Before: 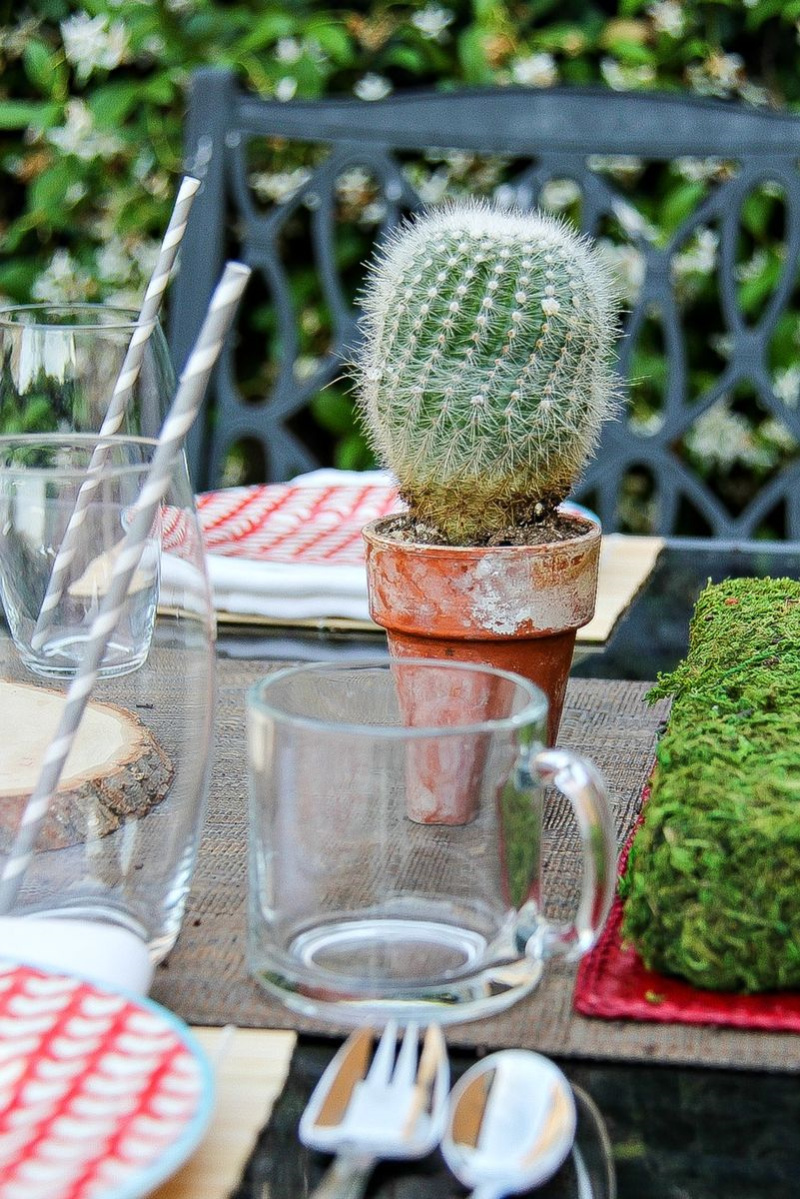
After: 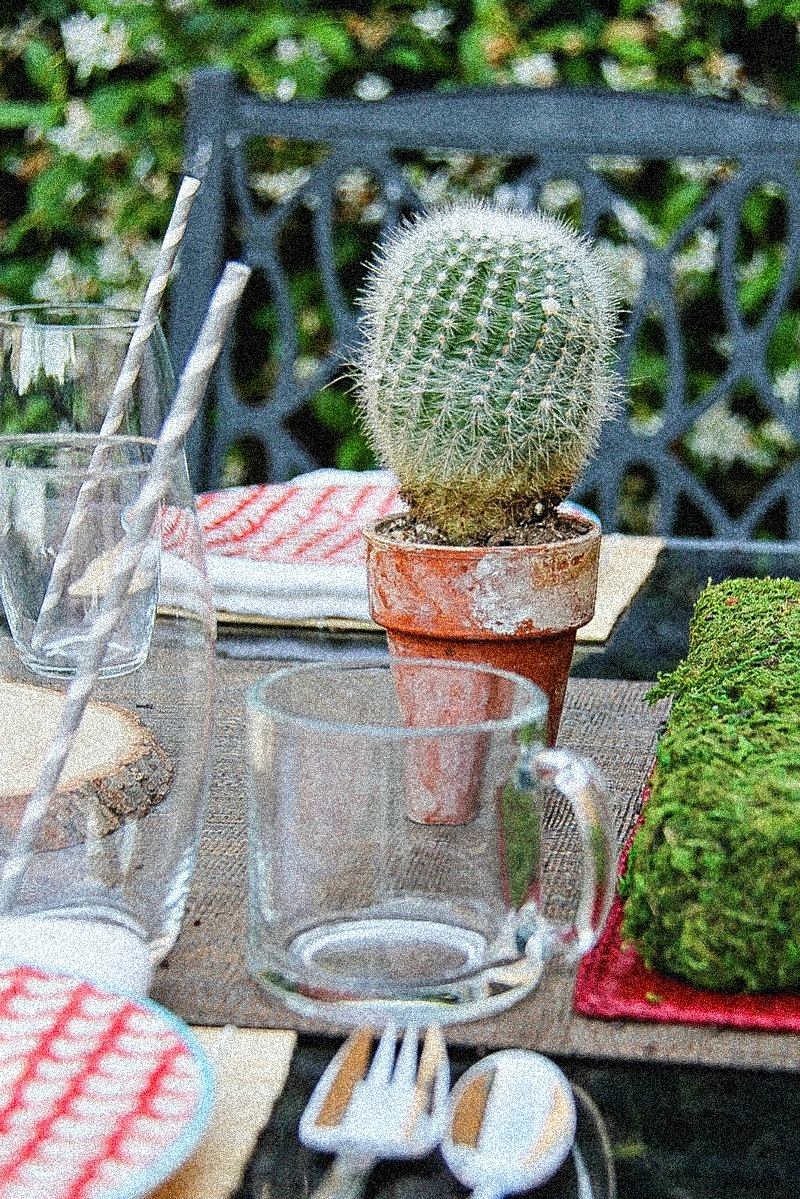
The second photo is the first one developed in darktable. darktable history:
grain: coarseness 3.75 ISO, strength 100%, mid-tones bias 0%
sharpen: on, module defaults
